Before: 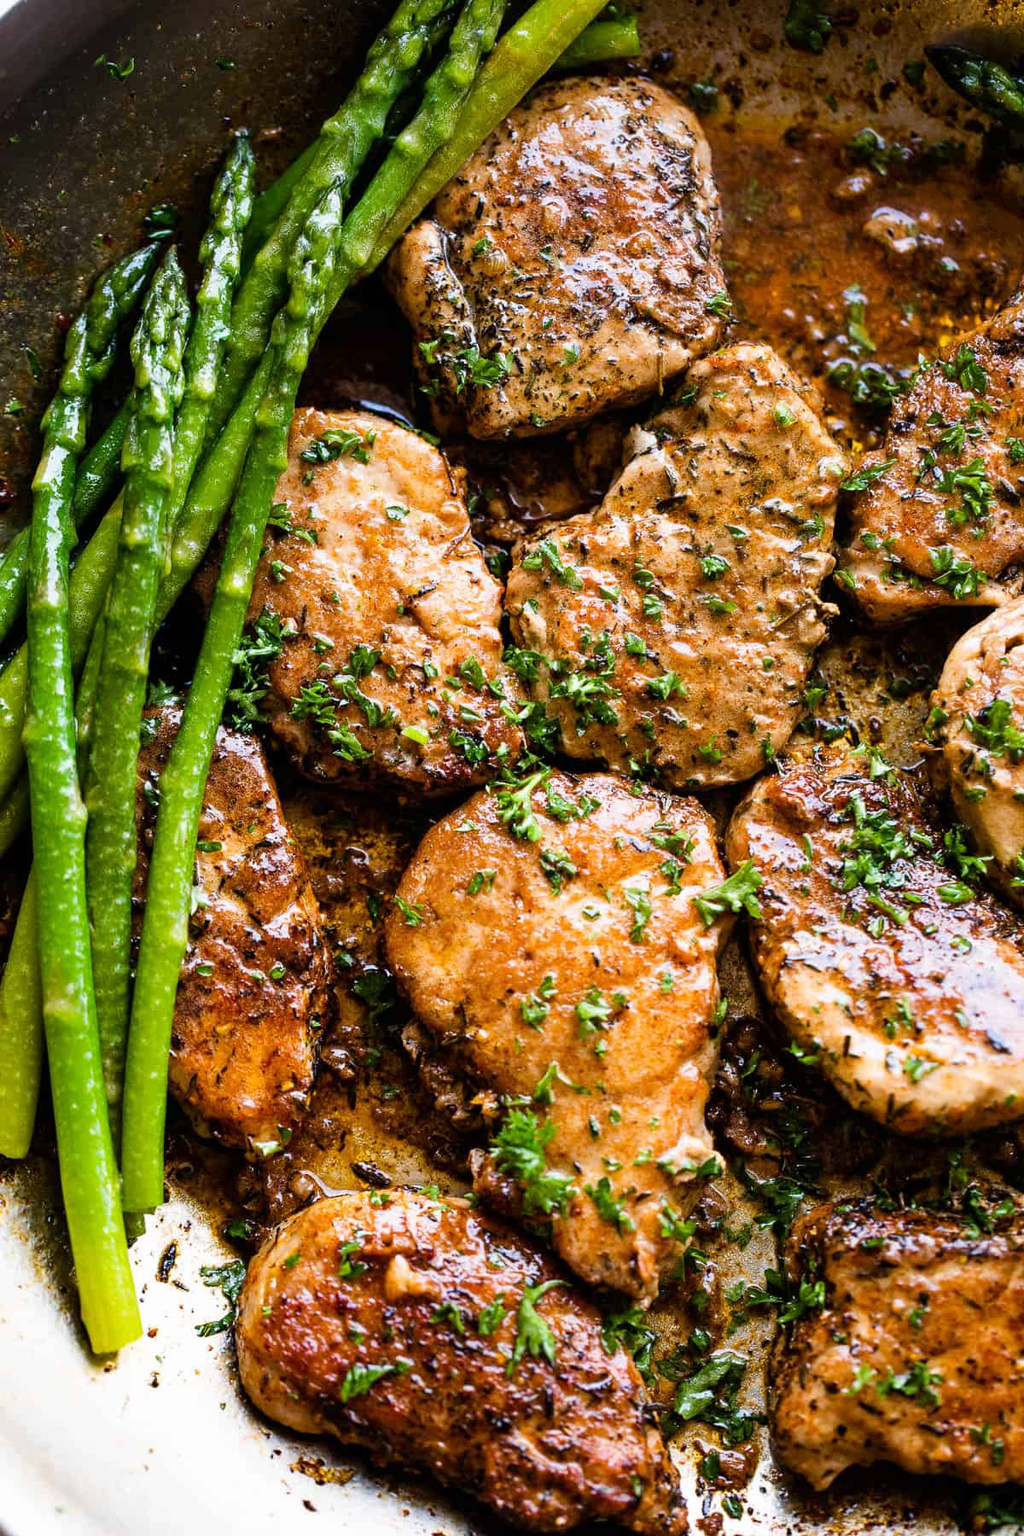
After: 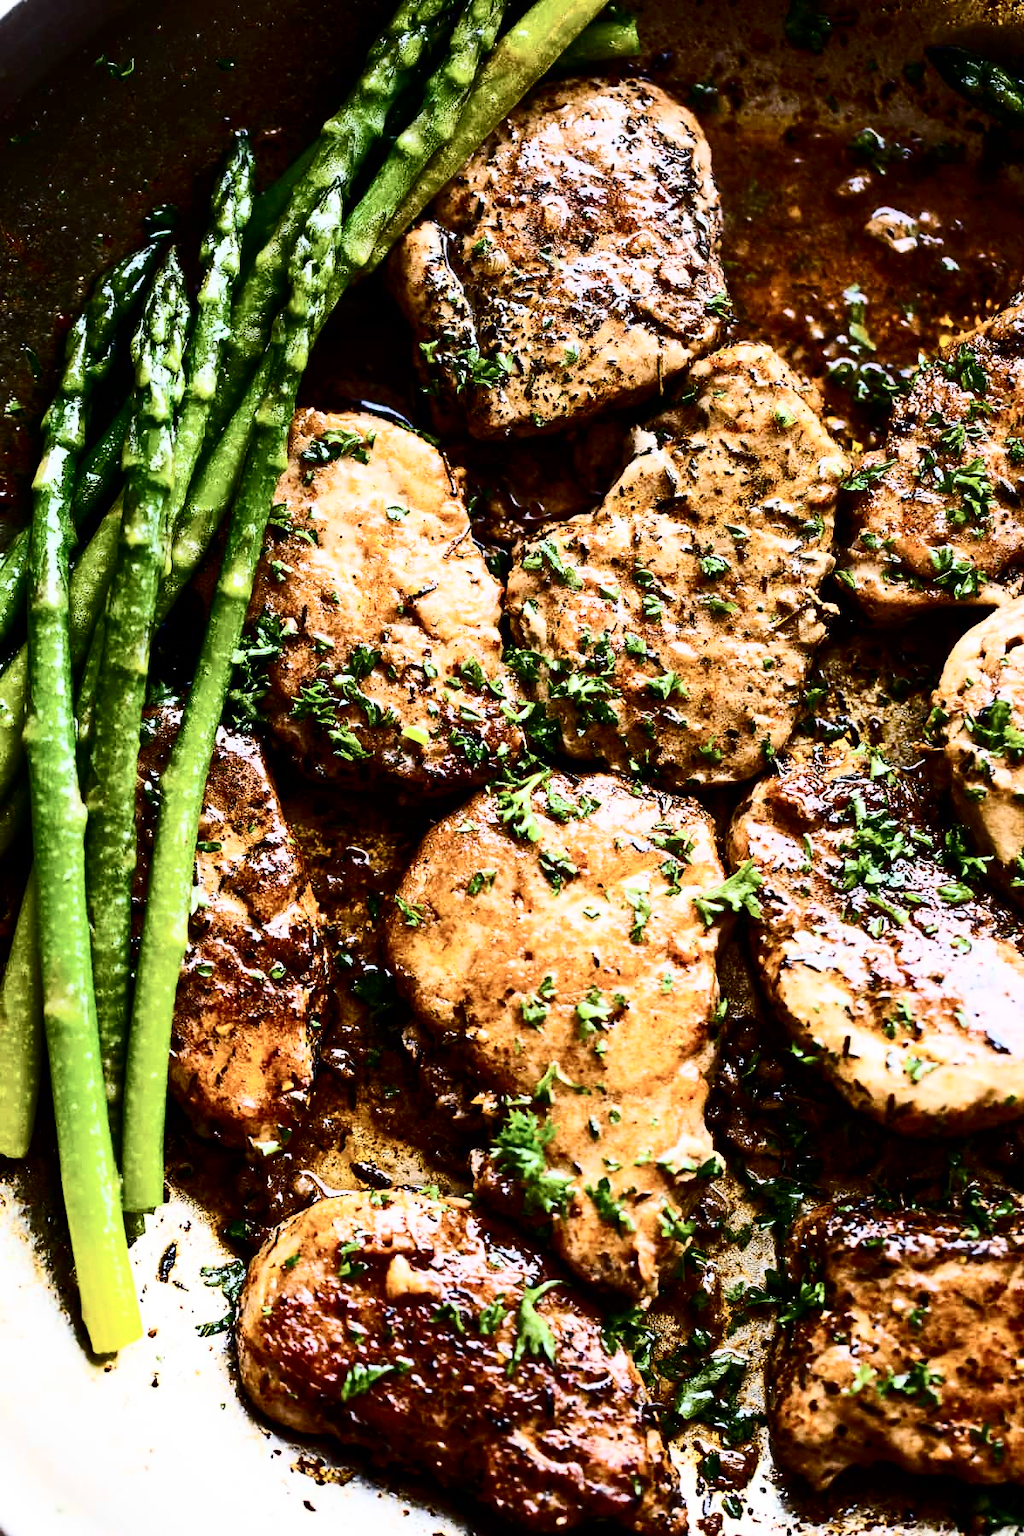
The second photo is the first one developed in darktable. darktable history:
contrast brightness saturation: contrast 0.511, saturation -0.085
